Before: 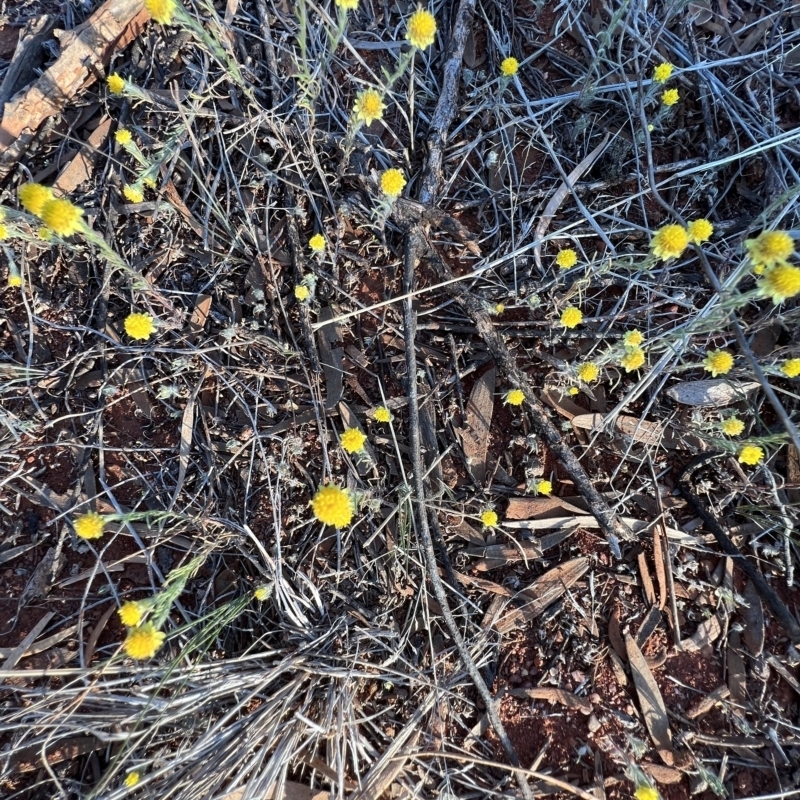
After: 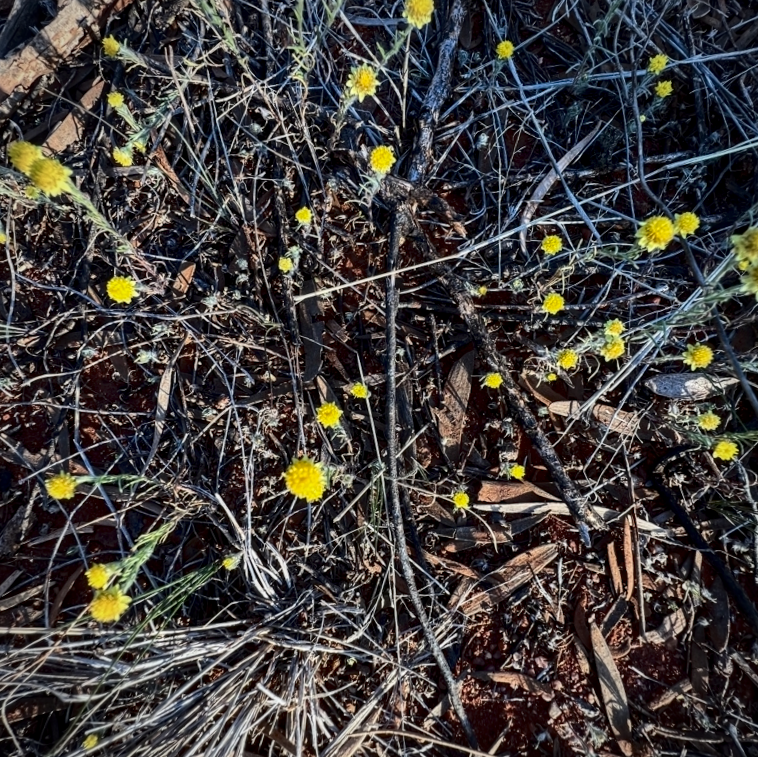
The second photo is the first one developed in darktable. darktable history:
vignetting: fall-off radius 60.43%, brightness -0.464, saturation -0.305
crop and rotate: angle -3.02°, left 5.111%, top 5.177%, right 4.681%, bottom 4.761%
local contrast: detail 130%
contrast equalizer: y [[0.5, 0.488, 0.462, 0.461, 0.491, 0.5], [0.5 ×6], [0.5 ×6], [0 ×6], [0 ×6]], mix 0.593
contrast brightness saturation: contrast 0.189, brightness -0.229, saturation 0.114
